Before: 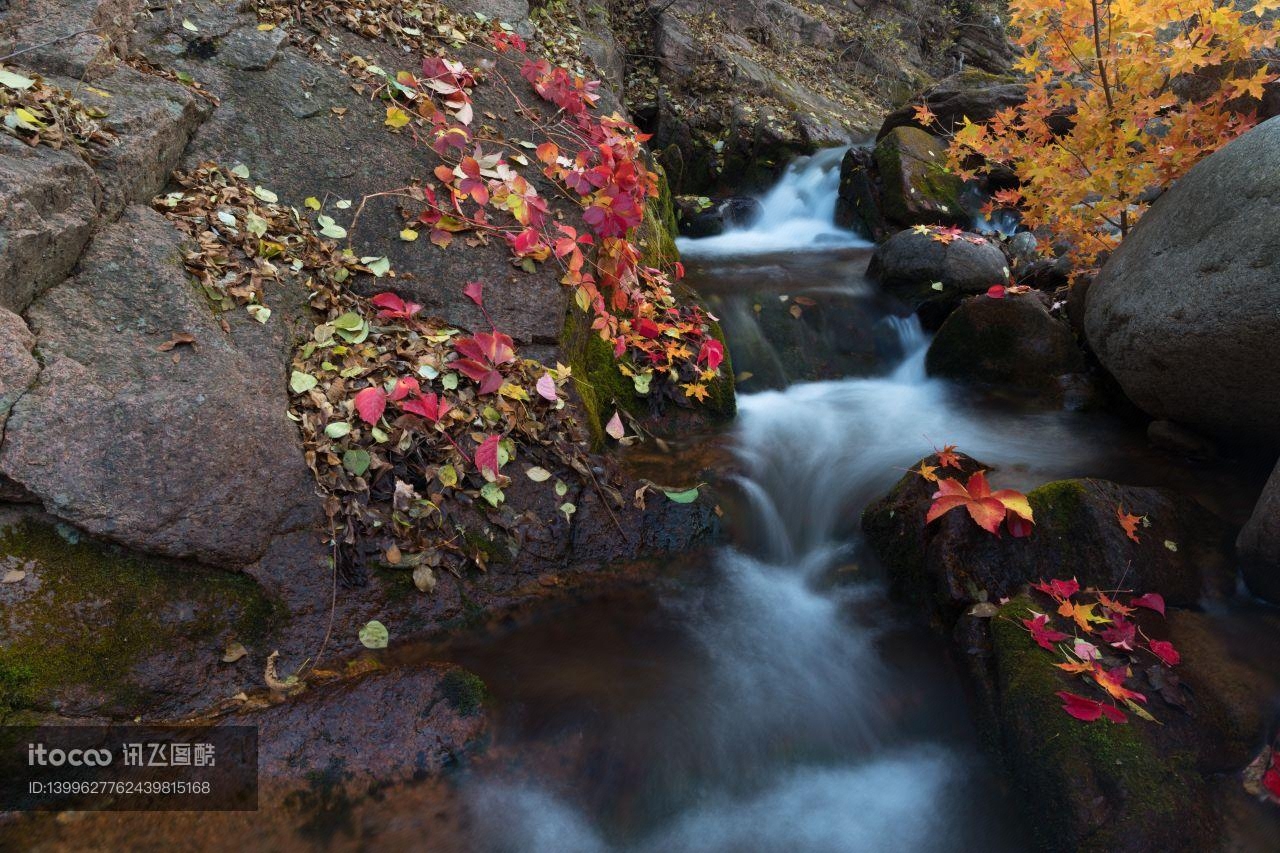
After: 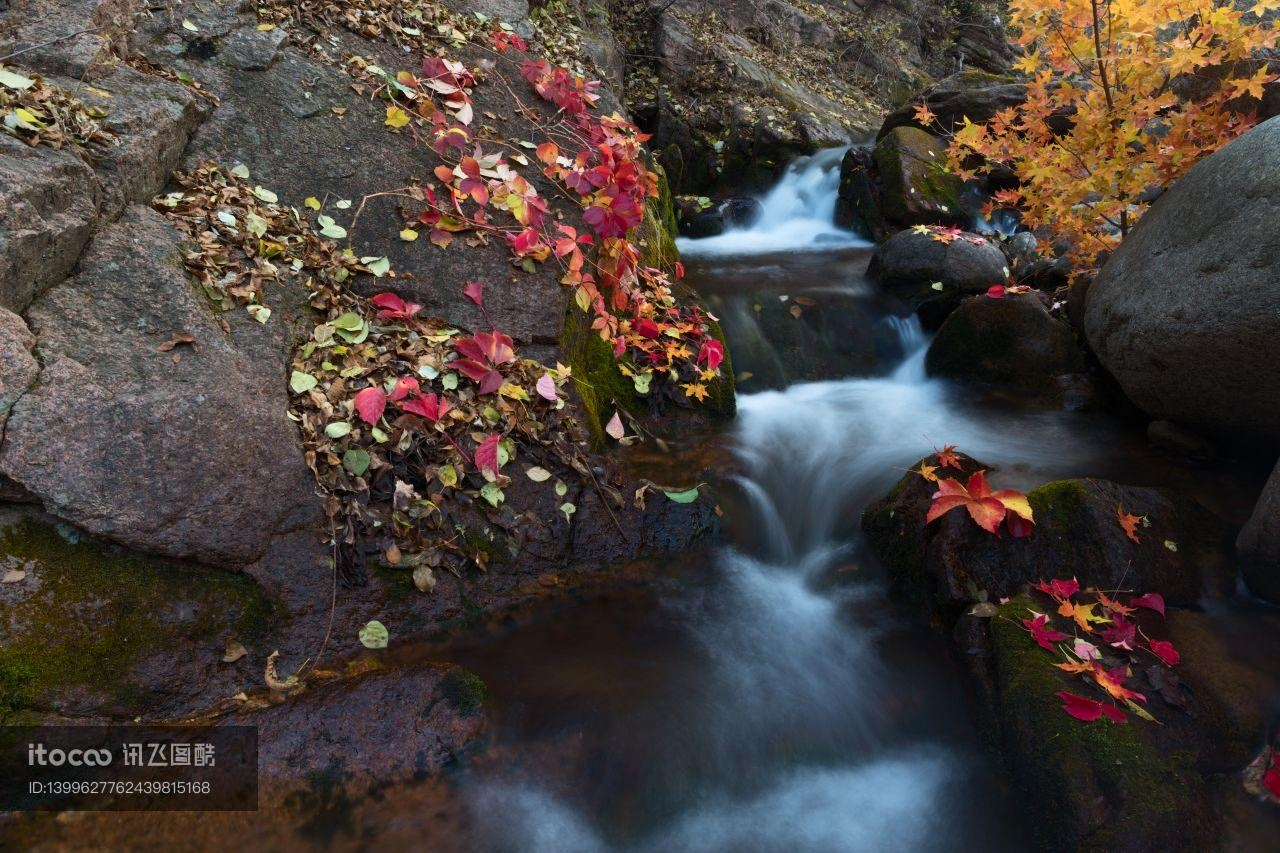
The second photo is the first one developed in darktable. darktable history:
tone curve: curves: ch0 [(0, 0) (0.339, 0.306) (0.687, 0.706) (1, 1)], color space Lab, independent channels, preserve colors none
